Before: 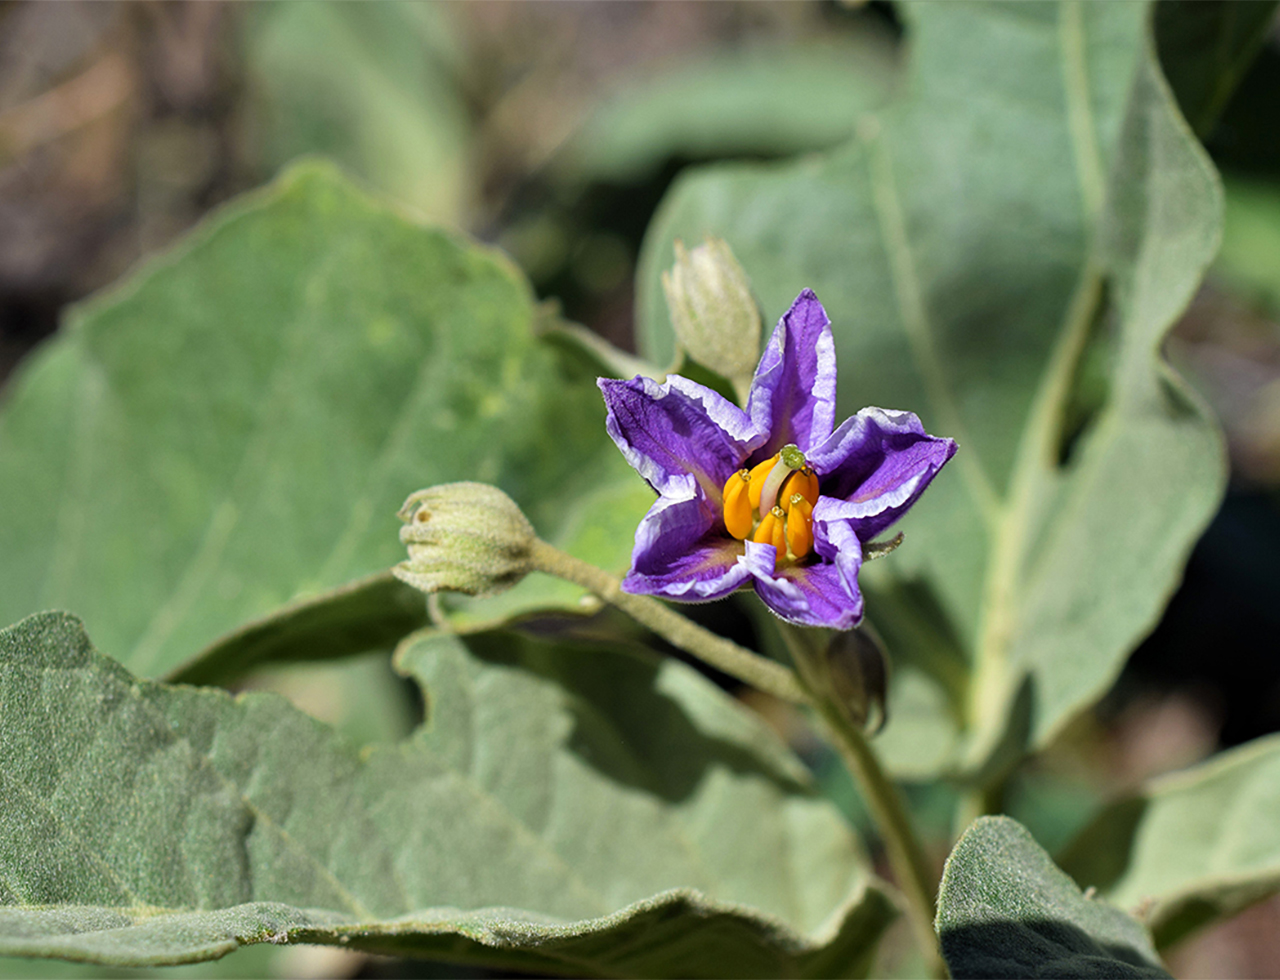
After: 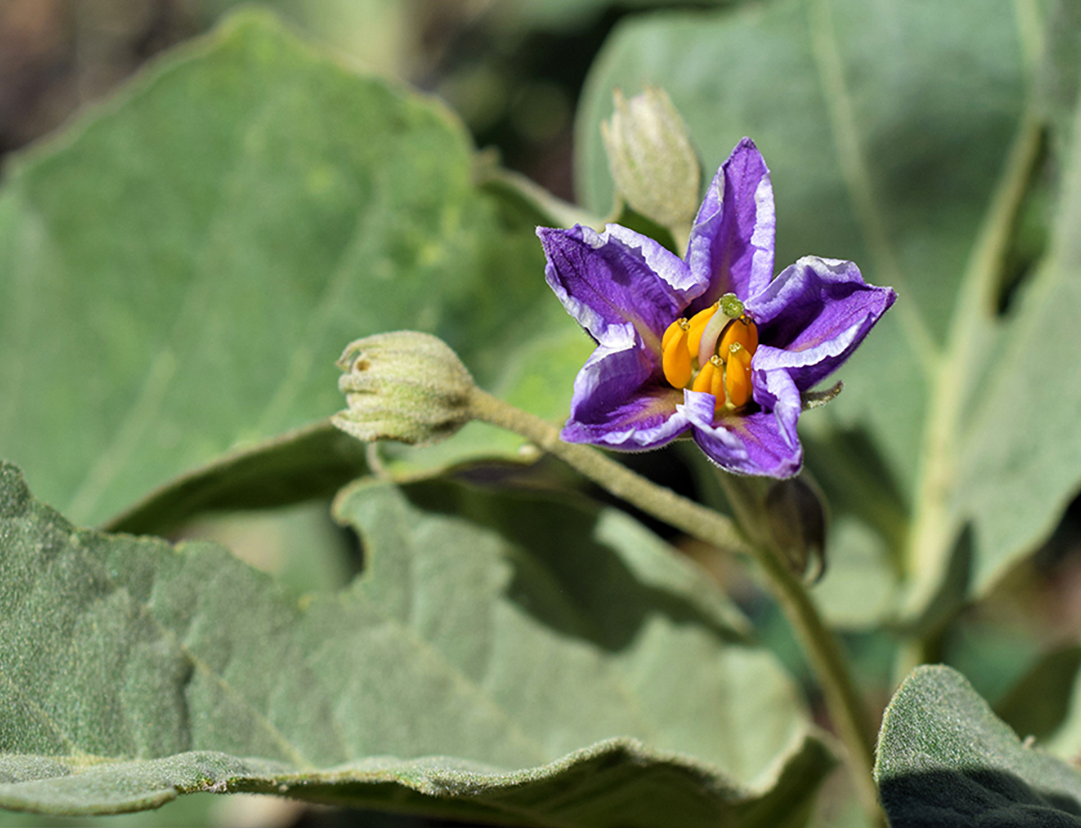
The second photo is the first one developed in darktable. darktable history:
crop and rotate: left 4.842%, top 15.51%, right 10.668%
